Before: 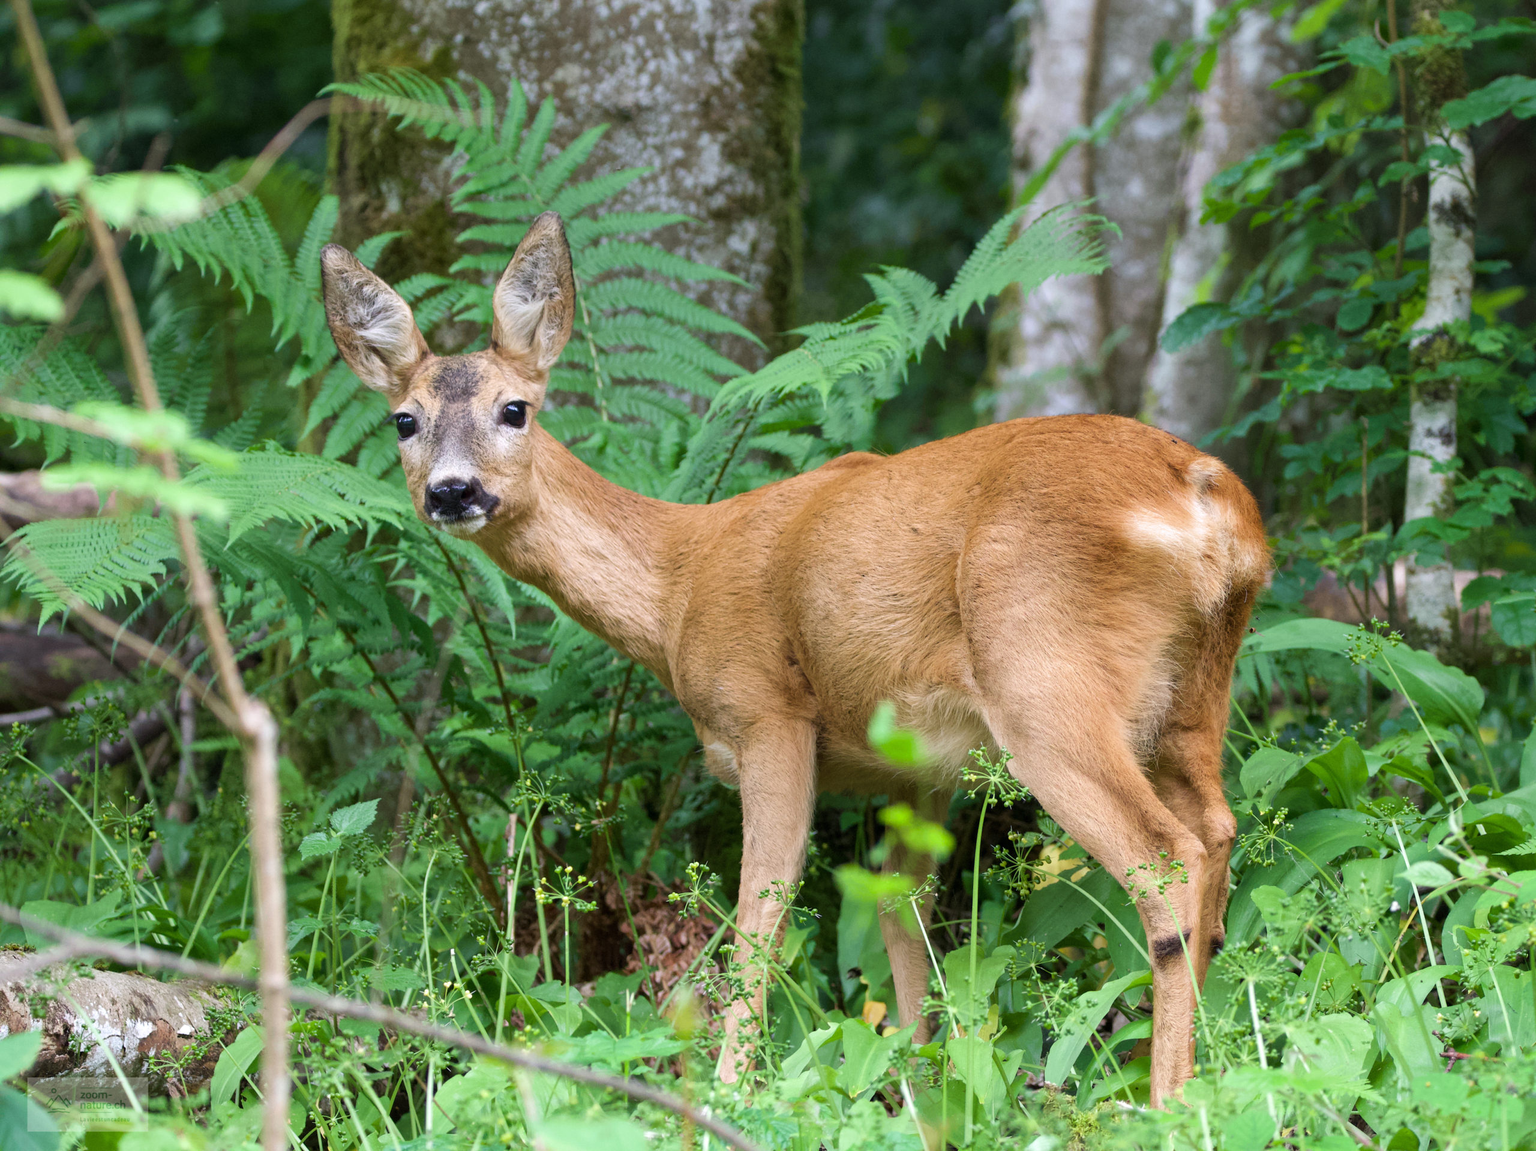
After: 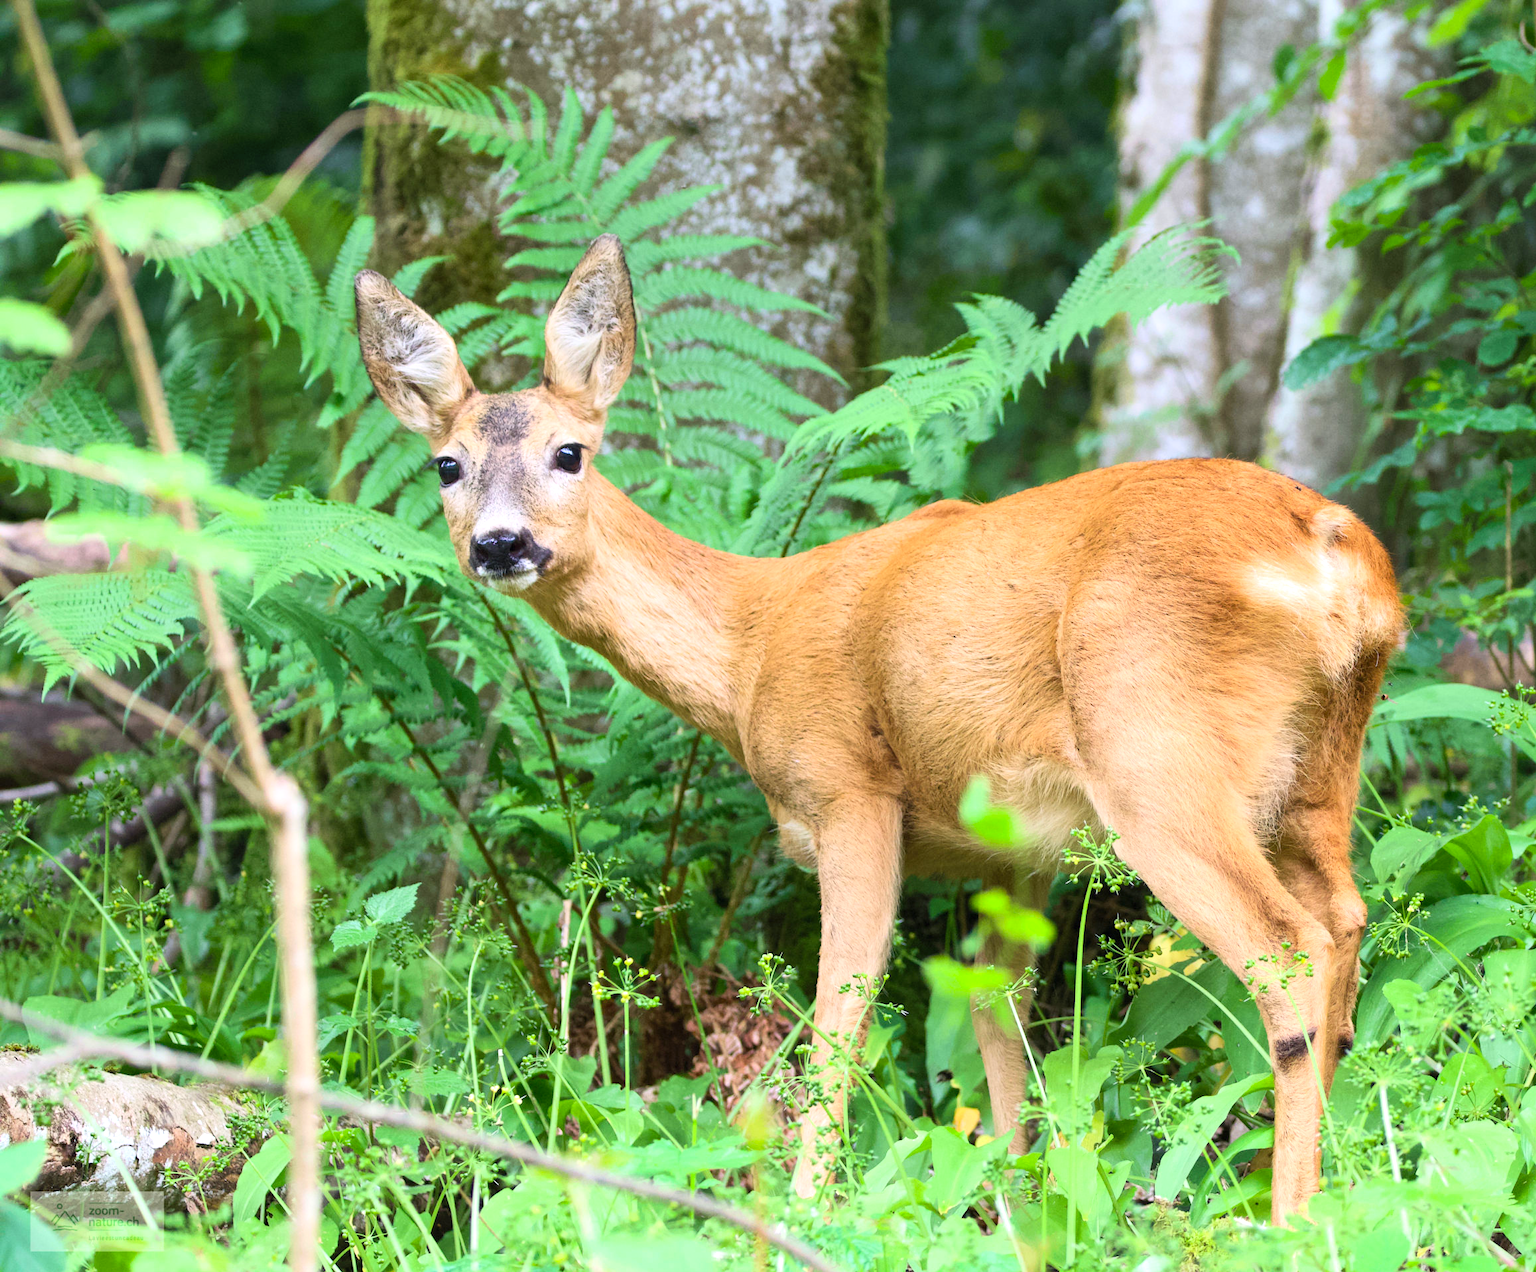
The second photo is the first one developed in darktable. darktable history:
crop: right 9.501%, bottom 0.032%
contrast brightness saturation: contrast 0.198, brightness 0.166, saturation 0.225
tone equalizer: on, module defaults
exposure: exposure 0.298 EV, compensate highlight preservation false
